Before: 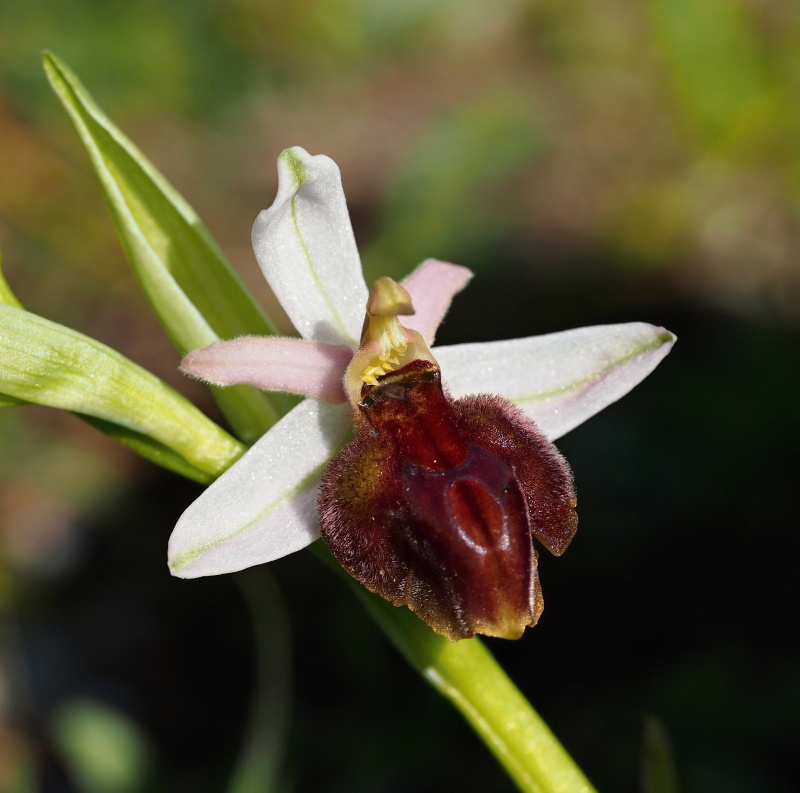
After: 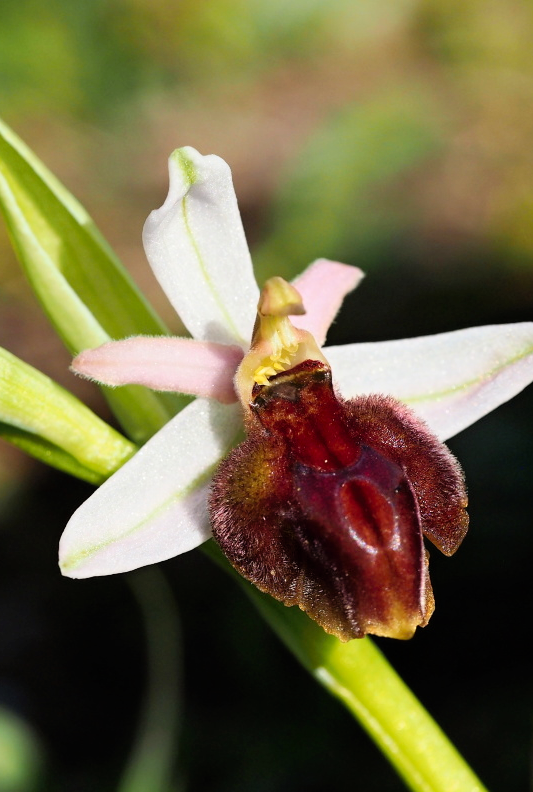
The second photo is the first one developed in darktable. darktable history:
tone curve: curves: ch0 [(0, 0) (0.004, 0.001) (0.133, 0.16) (0.325, 0.399) (0.475, 0.588) (0.832, 0.903) (1, 1)], color space Lab, linked channels, preserve colors none
crop and rotate: left 13.706%, right 19.565%
